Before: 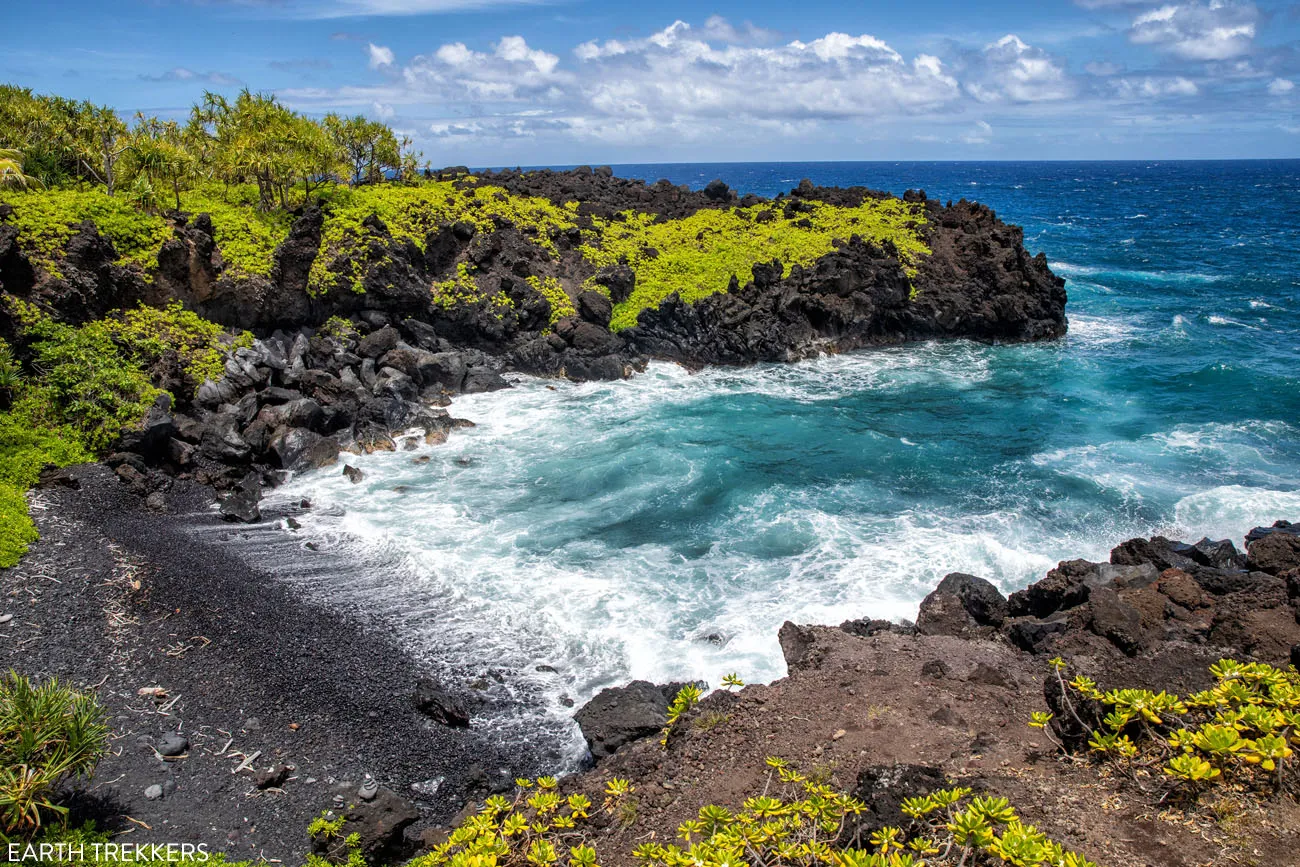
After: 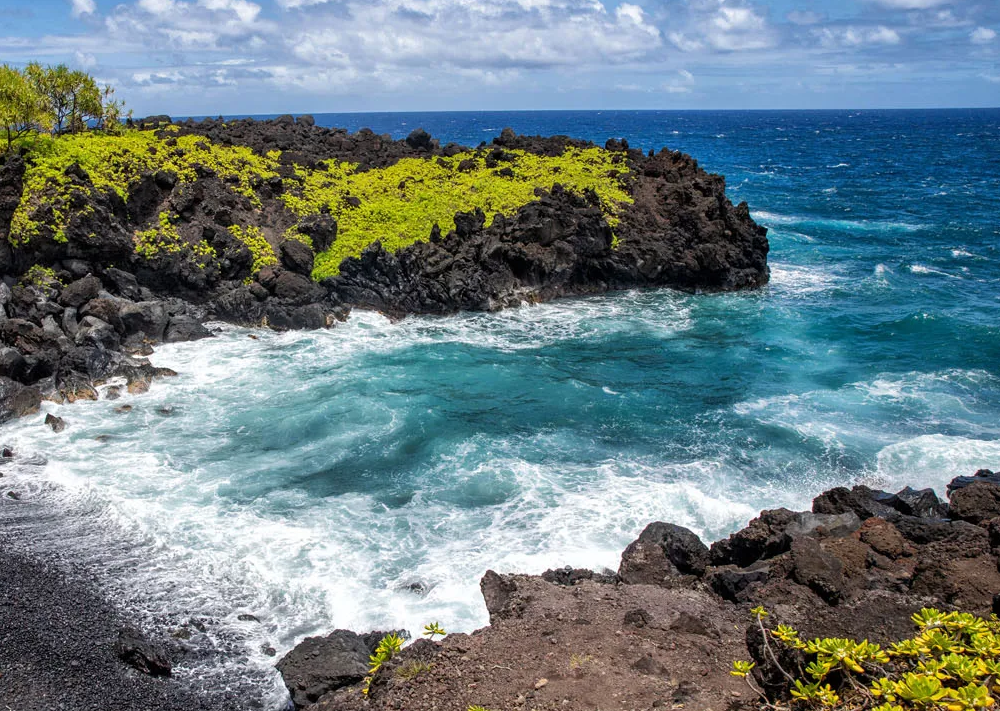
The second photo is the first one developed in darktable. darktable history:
crop: left 22.967%, top 5.884%, bottom 11.768%
